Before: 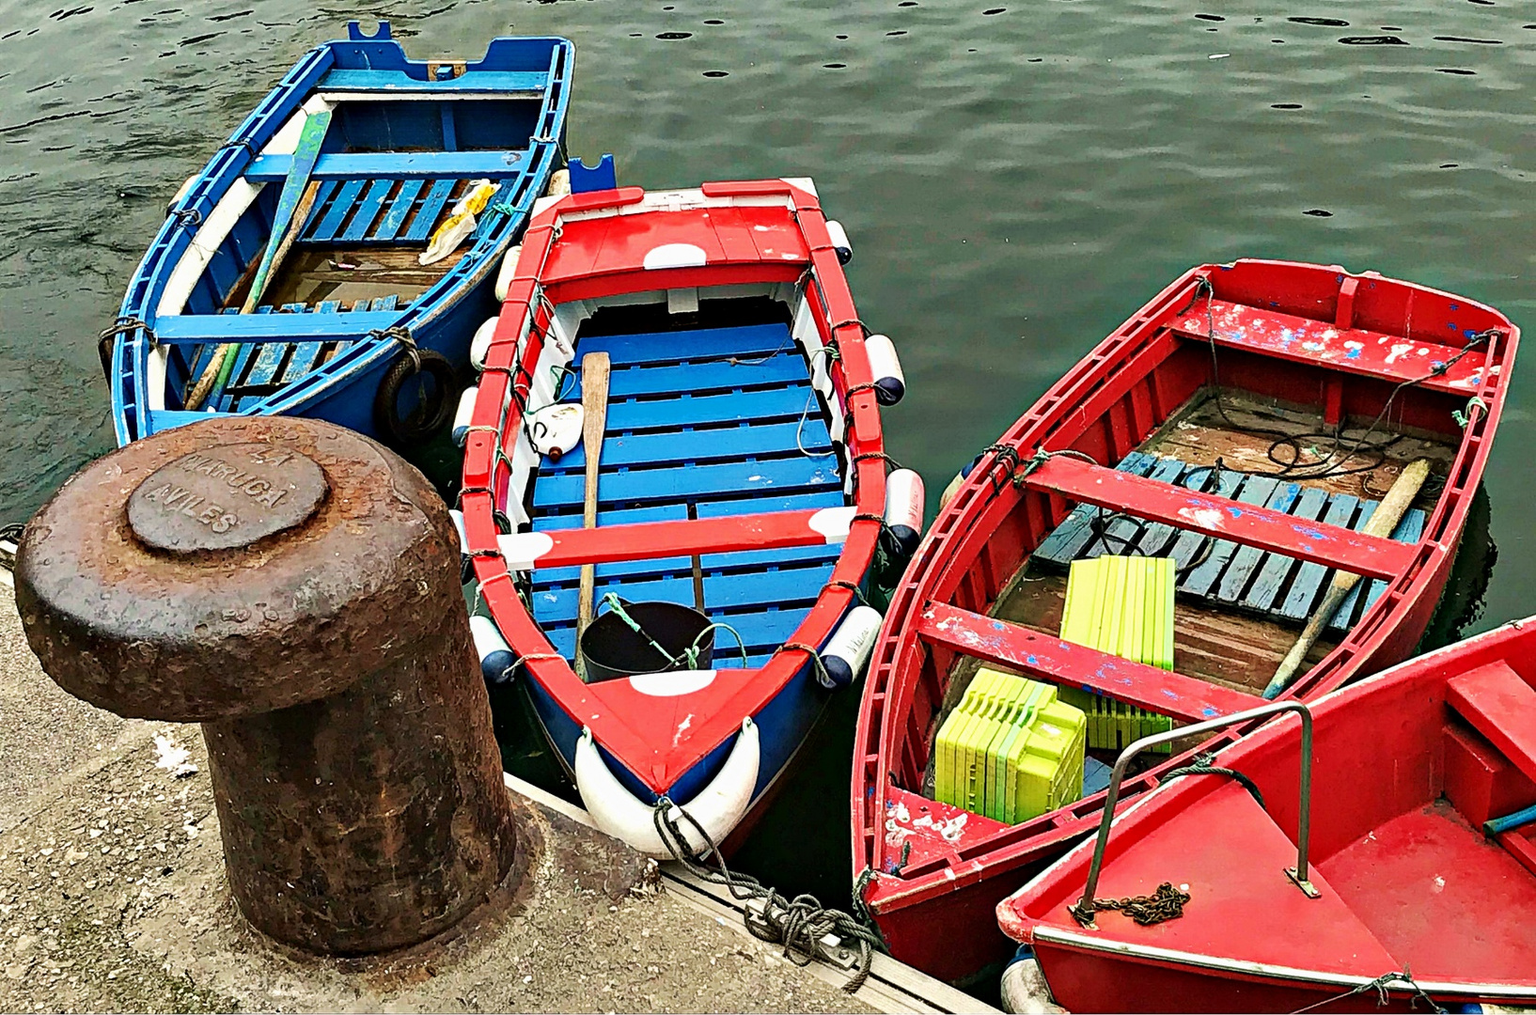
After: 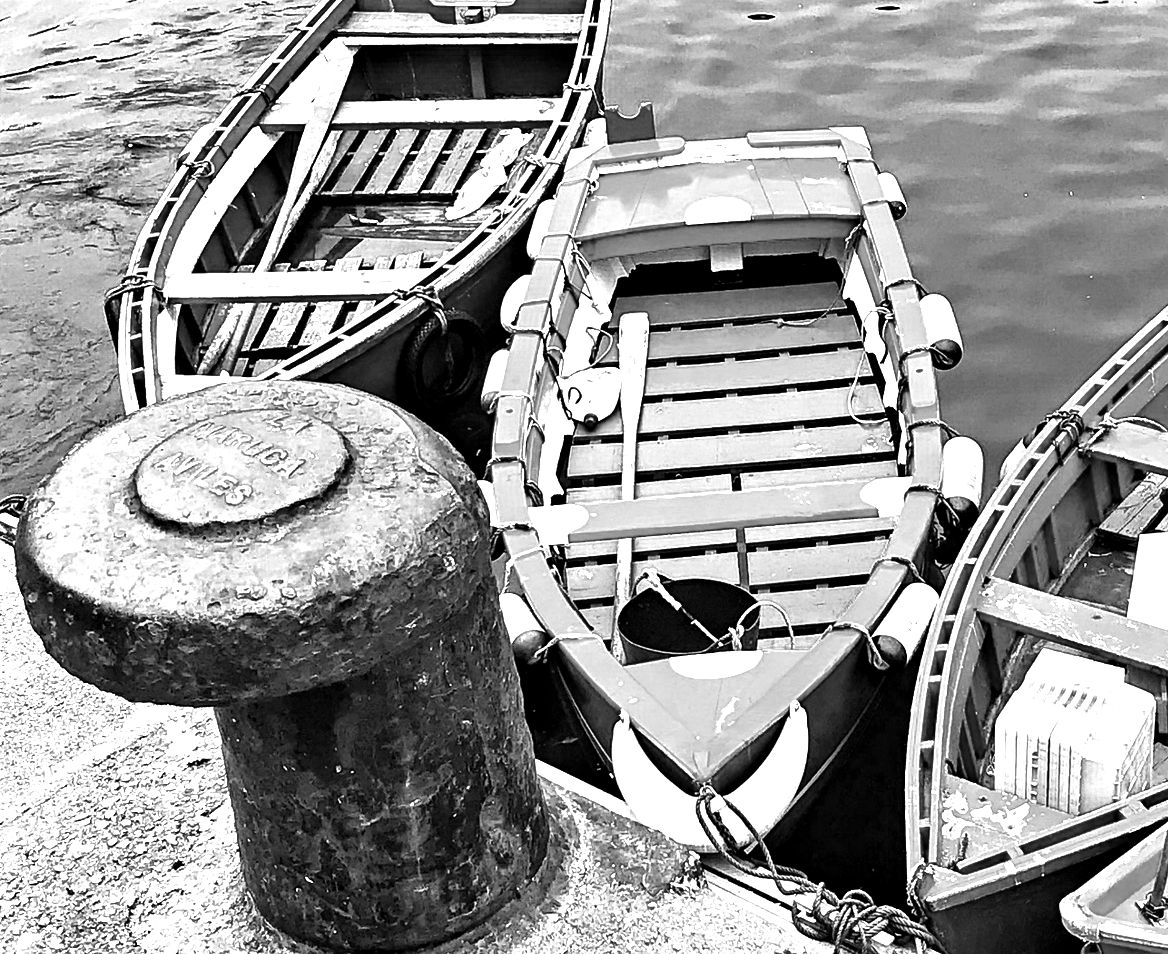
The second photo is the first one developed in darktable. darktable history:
contrast brightness saturation: saturation -1
crop: top 5.803%, right 27.864%, bottom 5.804%
levels: levels [0.012, 0.367, 0.697]
